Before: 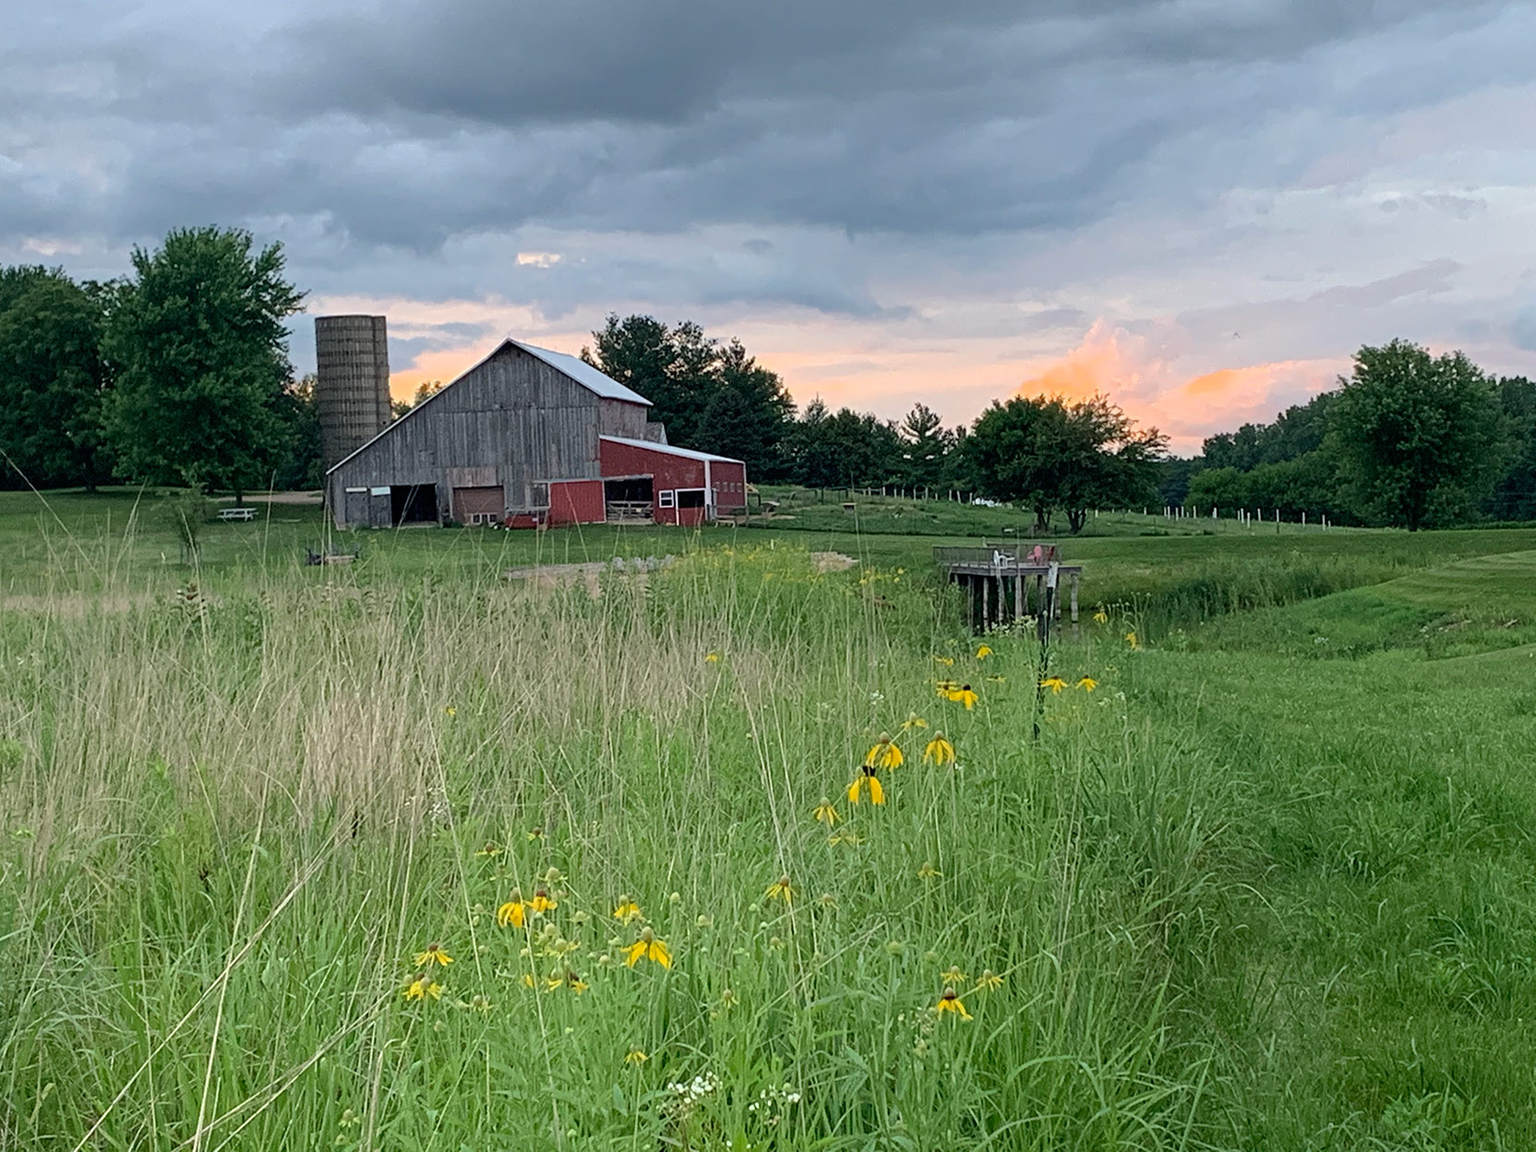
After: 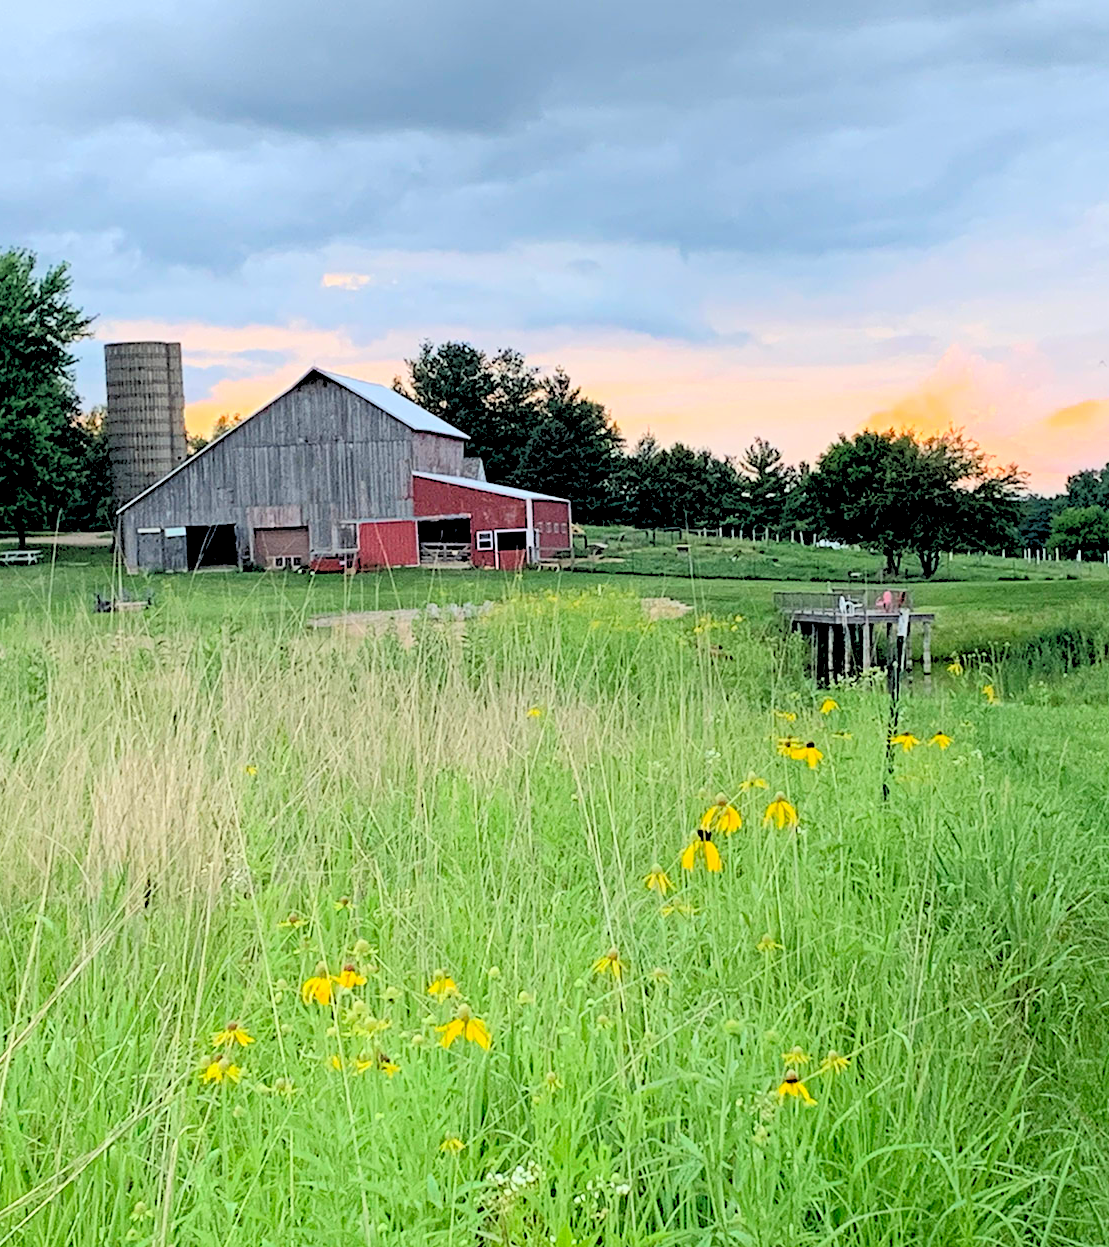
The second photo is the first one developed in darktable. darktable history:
contrast brightness saturation: contrast 0.24, brightness 0.26, saturation 0.39
crop and rotate: left 14.292%, right 19.041%
rgb levels: preserve colors sum RGB, levels [[0.038, 0.433, 0.934], [0, 0.5, 1], [0, 0.5, 1]]
